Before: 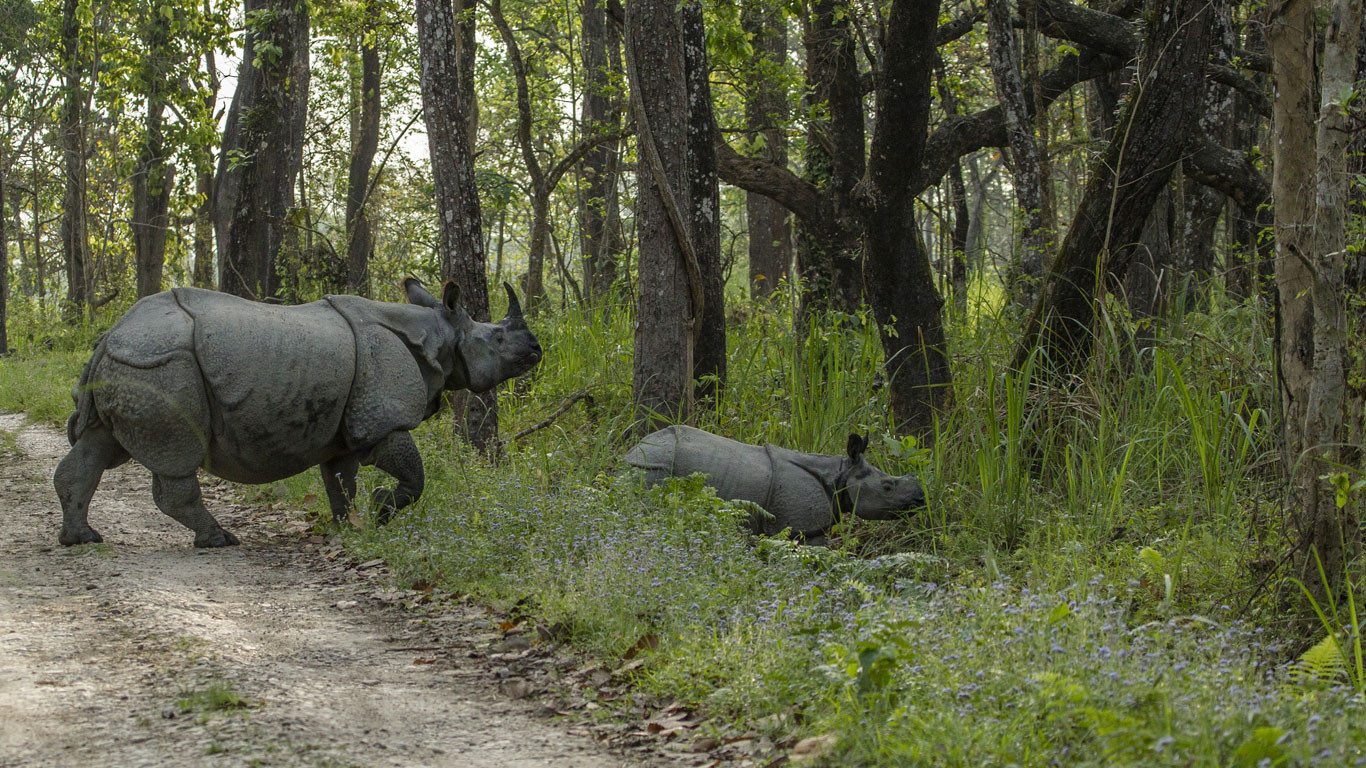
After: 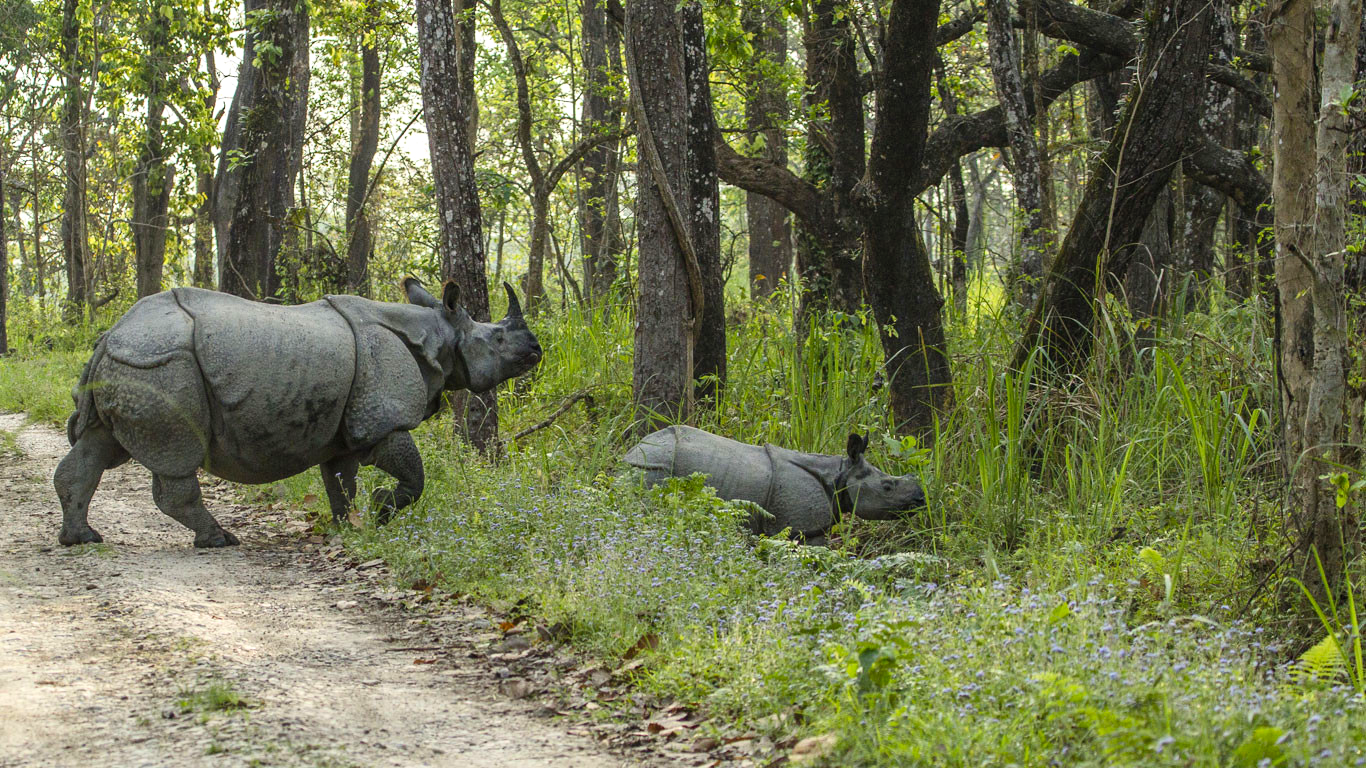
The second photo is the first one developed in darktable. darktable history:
tone equalizer: on, module defaults
exposure: exposure 0.2 EV, compensate highlight preservation false
contrast brightness saturation: contrast 0.2, brightness 0.16, saturation 0.22
